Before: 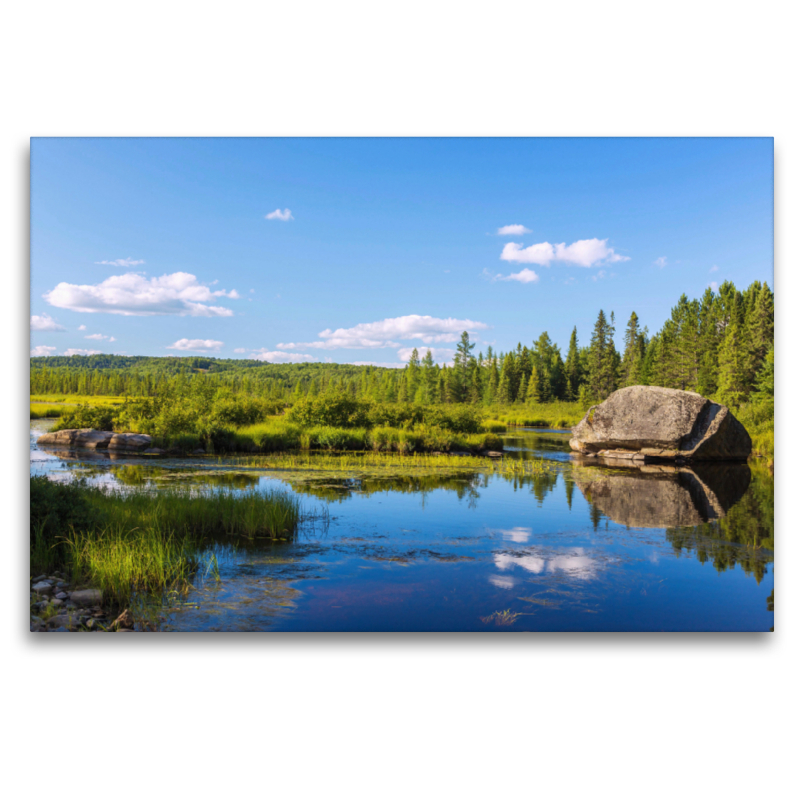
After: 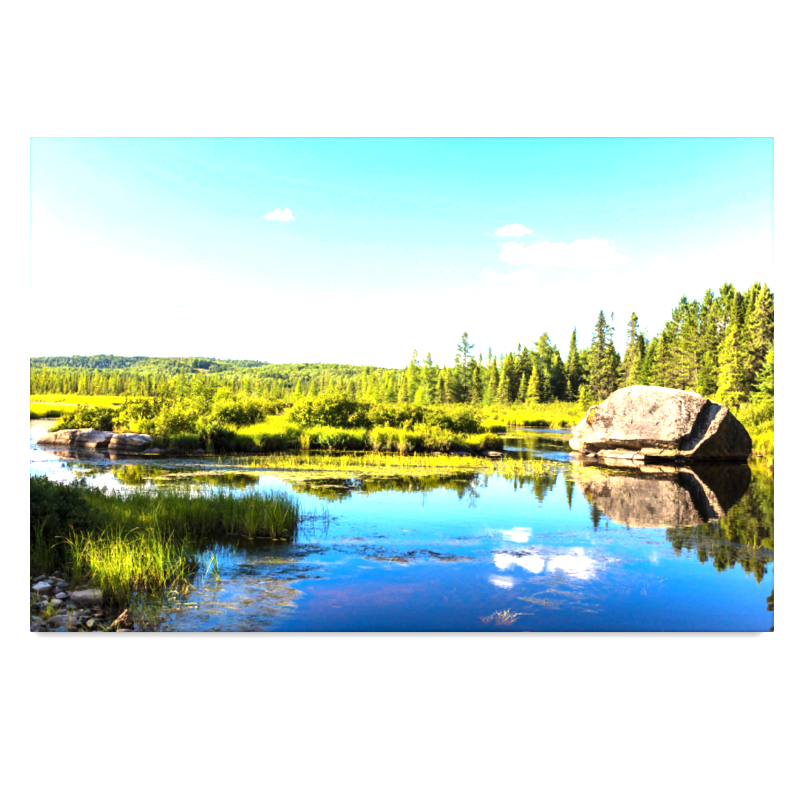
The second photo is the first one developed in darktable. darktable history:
exposure: black level correction 0.001, exposure 1 EV, compensate highlight preservation false
tone equalizer: -8 EV -0.763 EV, -7 EV -0.691 EV, -6 EV -0.581 EV, -5 EV -0.406 EV, -3 EV 0.372 EV, -2 EV 0.6 EV, -1 EV 0.679 EV, +0 EV 0.746 EV, edges refinement/feathering 500, mask exposure compensation -1.57 EV, preserve details no
